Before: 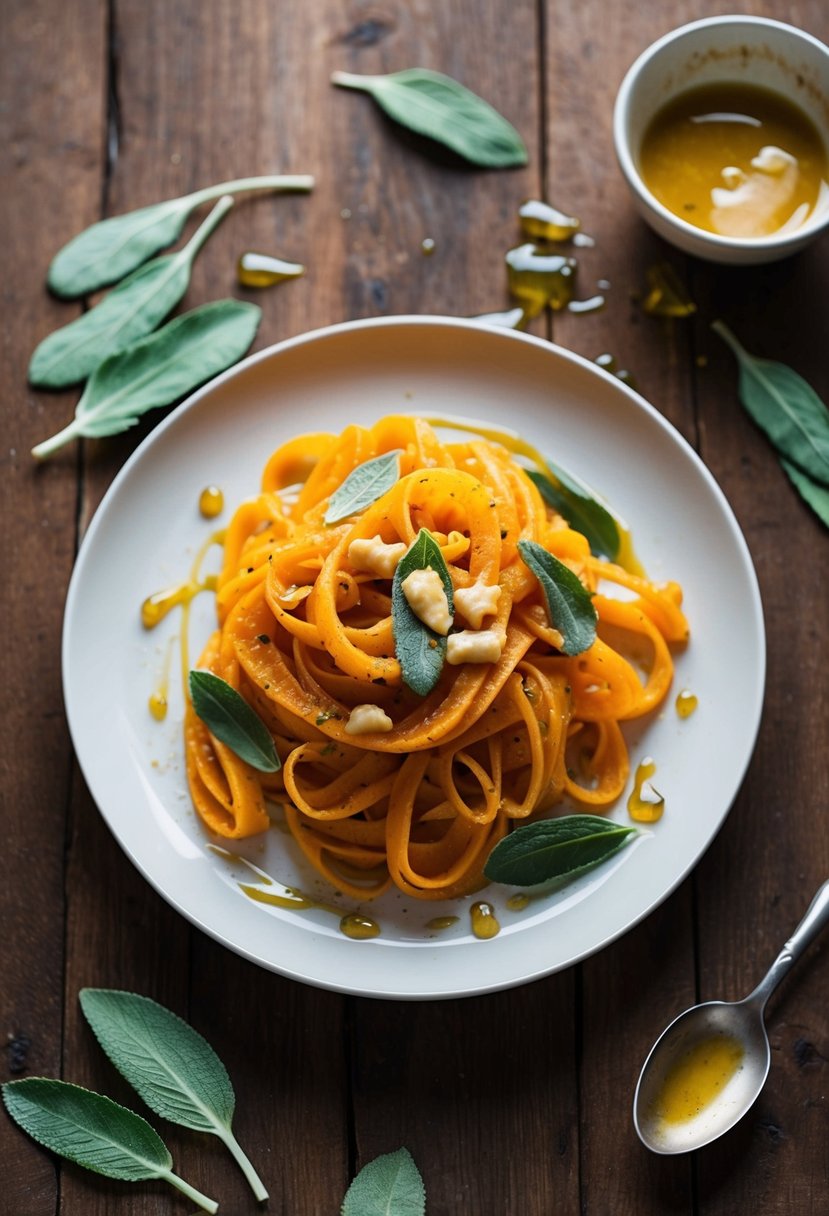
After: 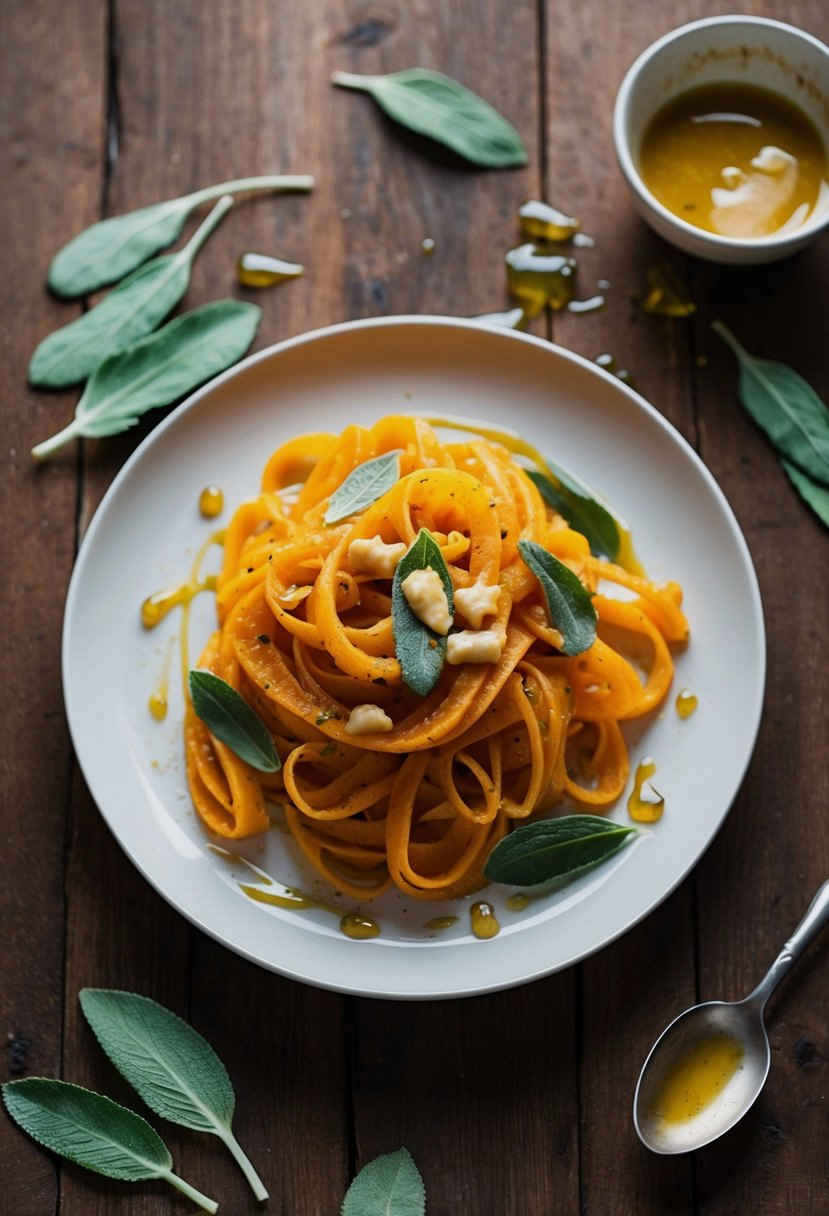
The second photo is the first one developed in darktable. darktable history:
exposure: exposure -0.21 EV, compensate highlight preservation false
tone equalizer: on, module defaults
